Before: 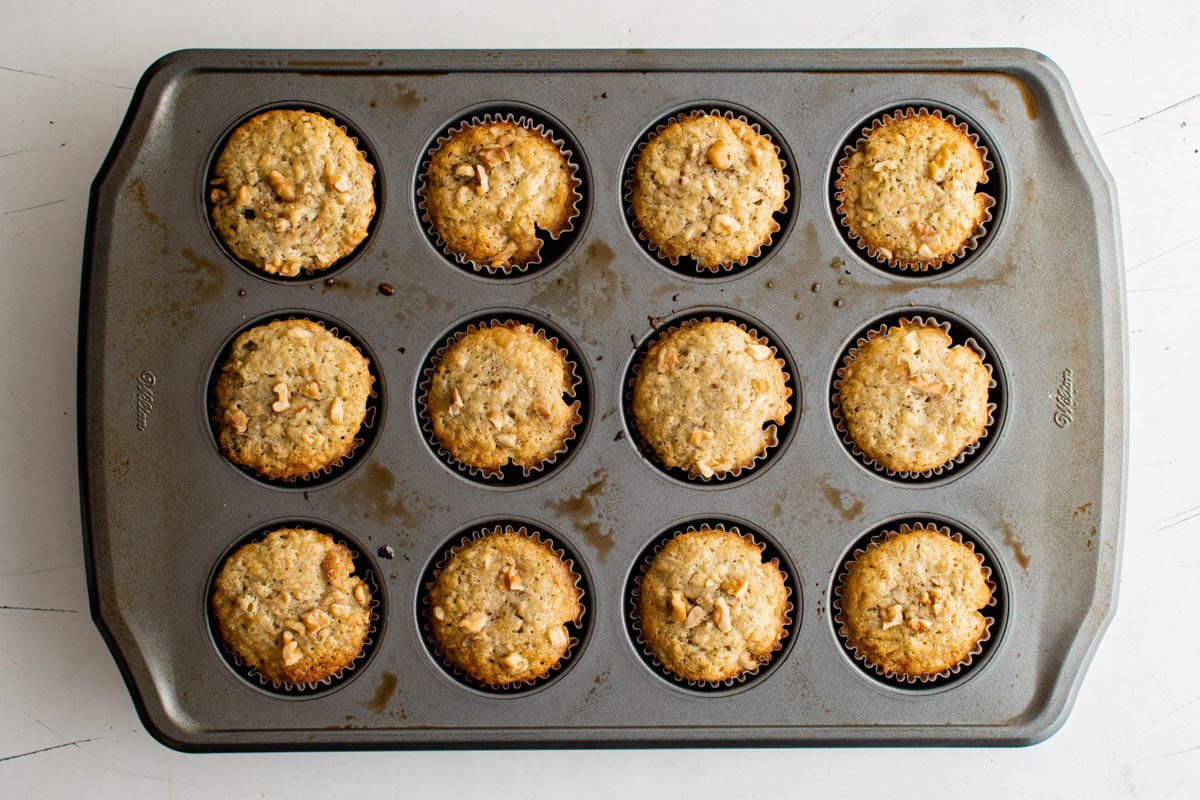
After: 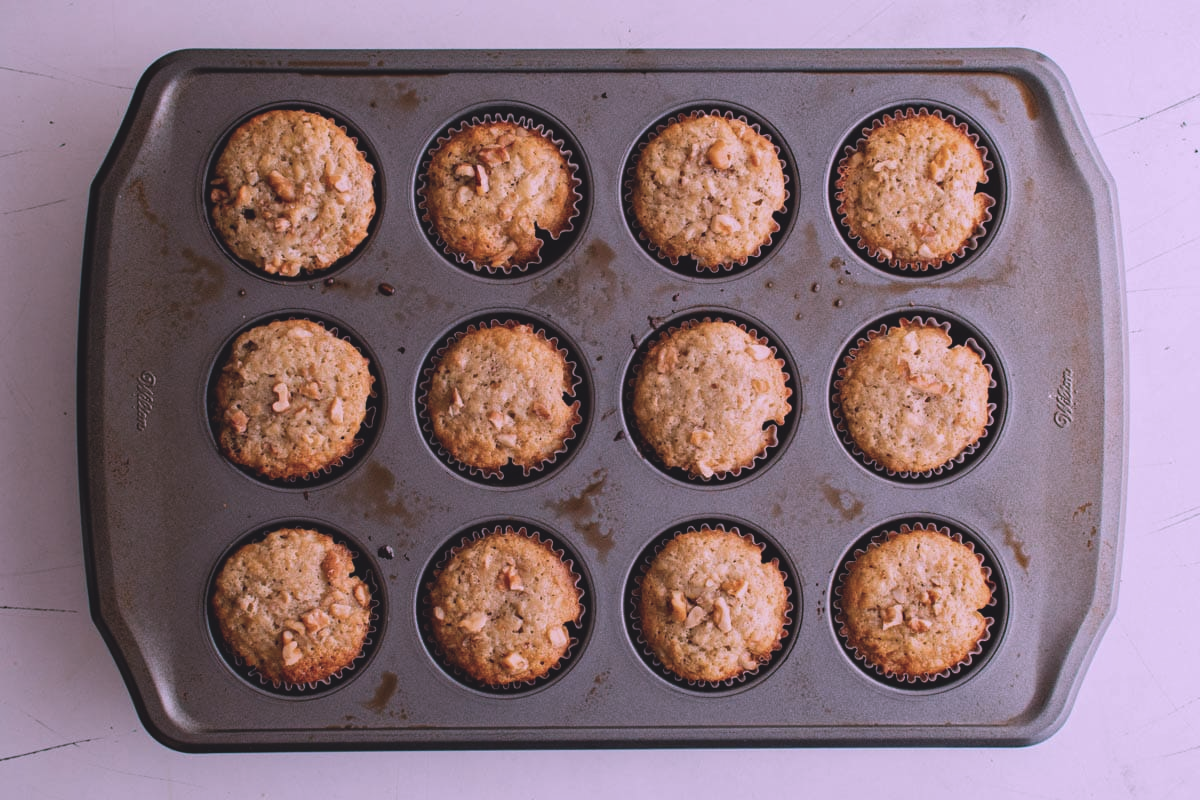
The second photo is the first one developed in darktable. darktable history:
color correction: highlights a* 15.69, highlights b* -20.53
exposure: black level correction -0.015, exposure -0.502 EV, compensate highlight preservation false
